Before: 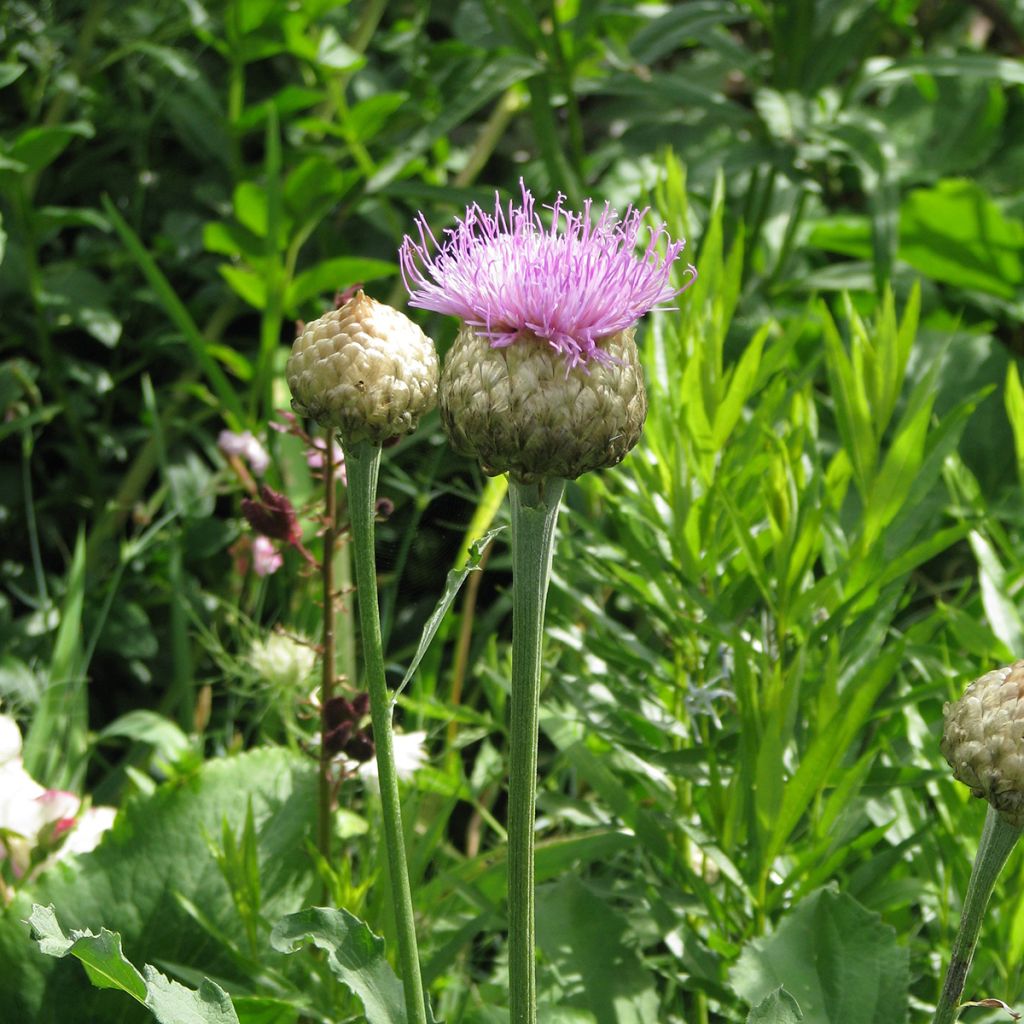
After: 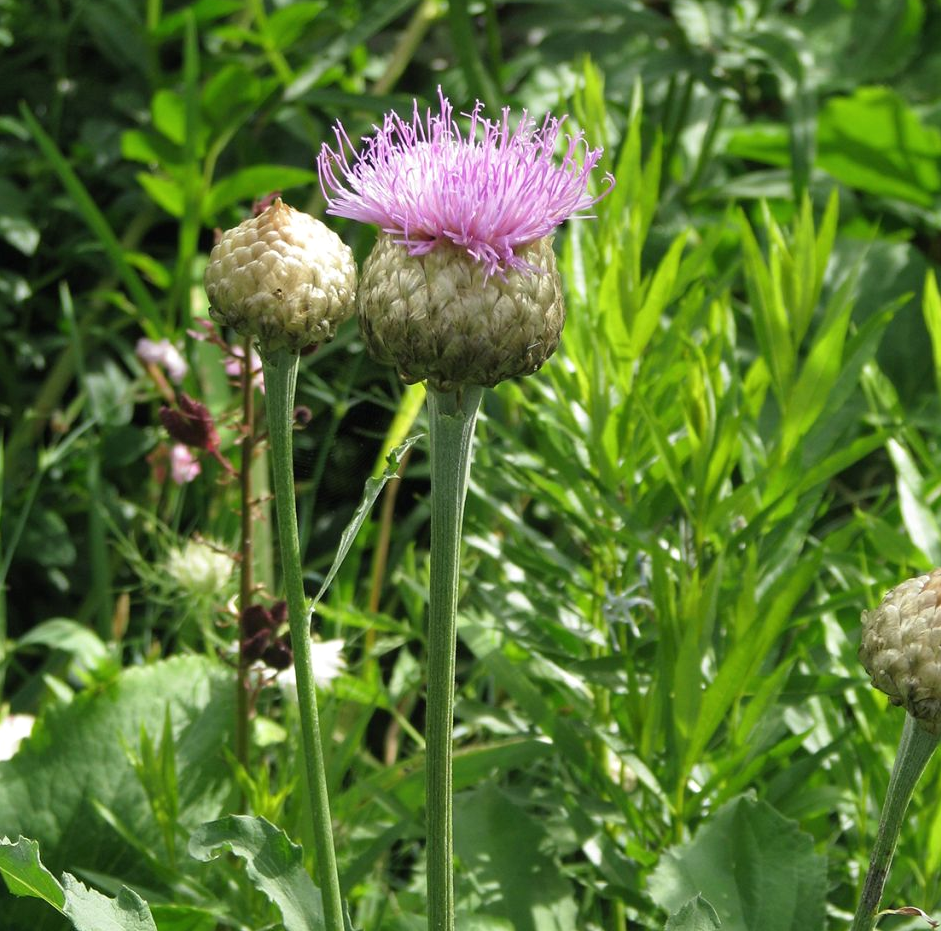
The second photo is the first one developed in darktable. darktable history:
shadows and highlights: shadows 11.28, white point adjustment 1.13, highlights -0.695, soften with gaussian
exposure: compensate exposure bias true, compensate highlight preservation false
crop and rotate: left 8.085%, top 9.075%
